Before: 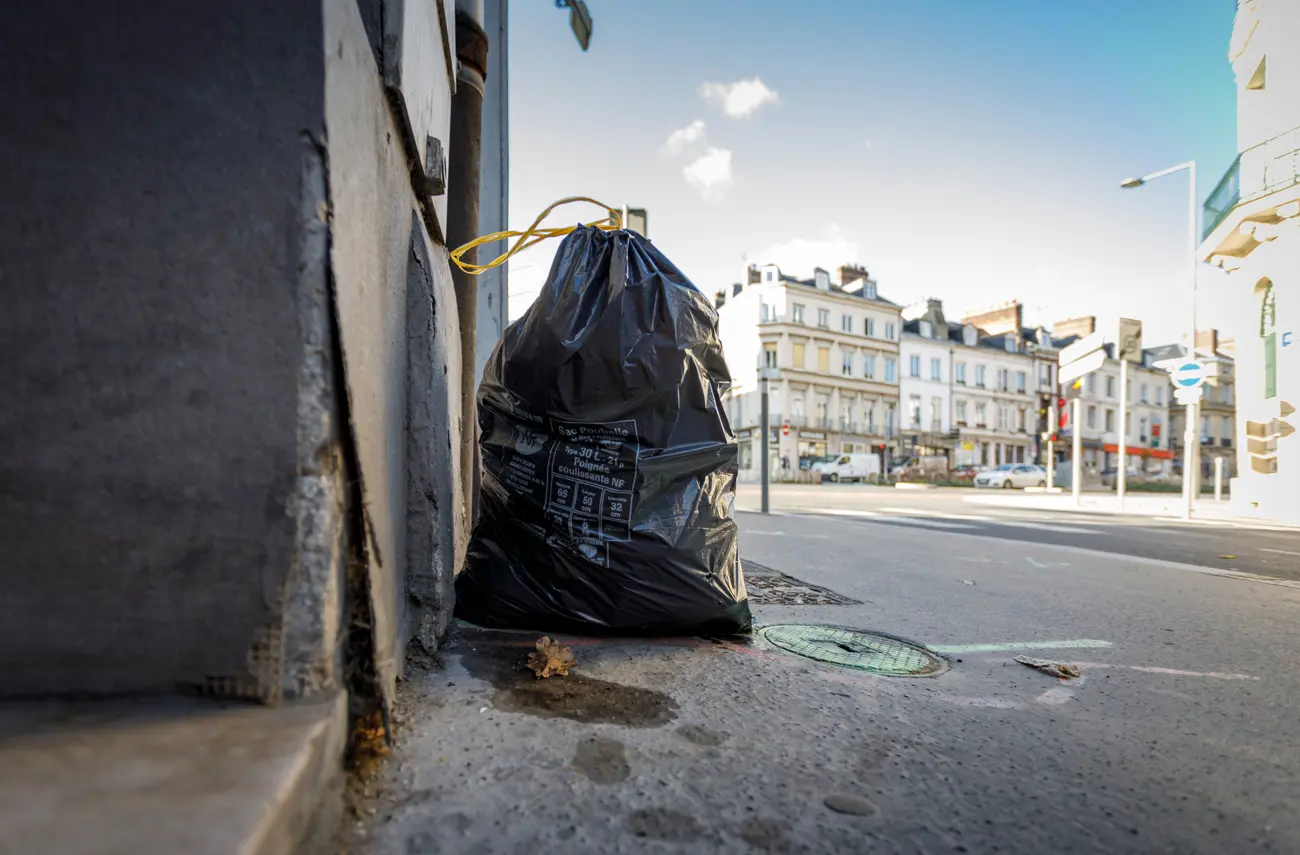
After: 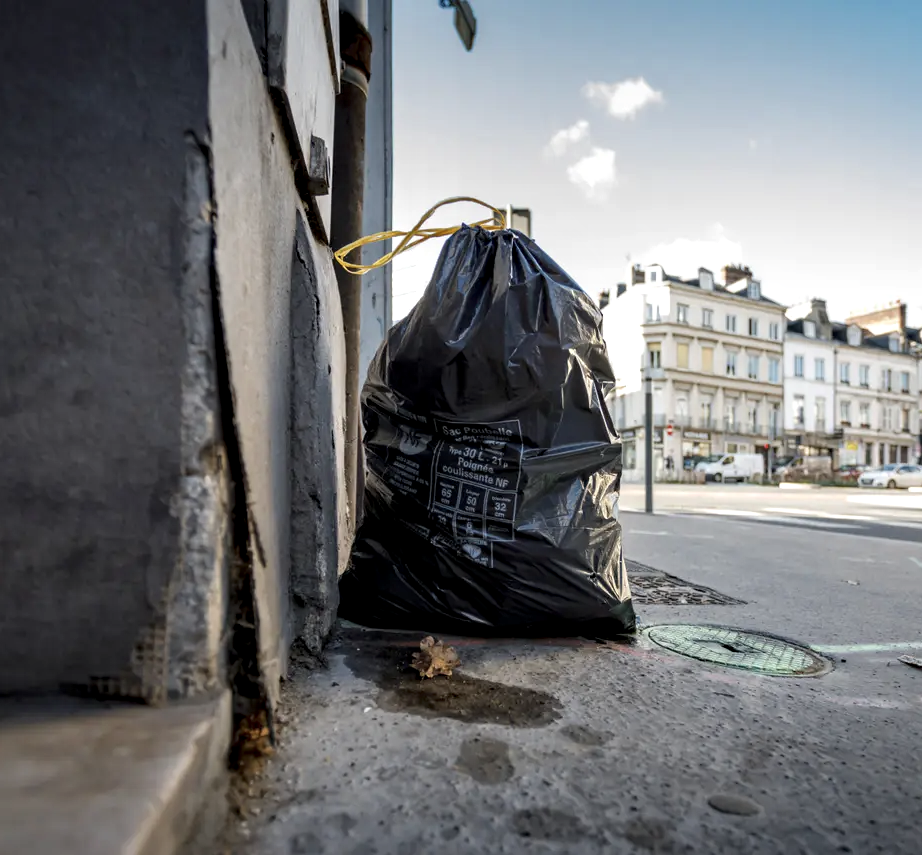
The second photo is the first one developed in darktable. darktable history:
color correction: highlights b* -0.051, saturation 0.815
contrast equalizer: y [[0.46, 0.454, 0.451, 0.451, 0.455, 0.46], [0.5 ×6], [0.5 ×6], [0 ×6], [0 ×6]], mix -0.989
crop and rotate: left 8.932%, right 20.137%
